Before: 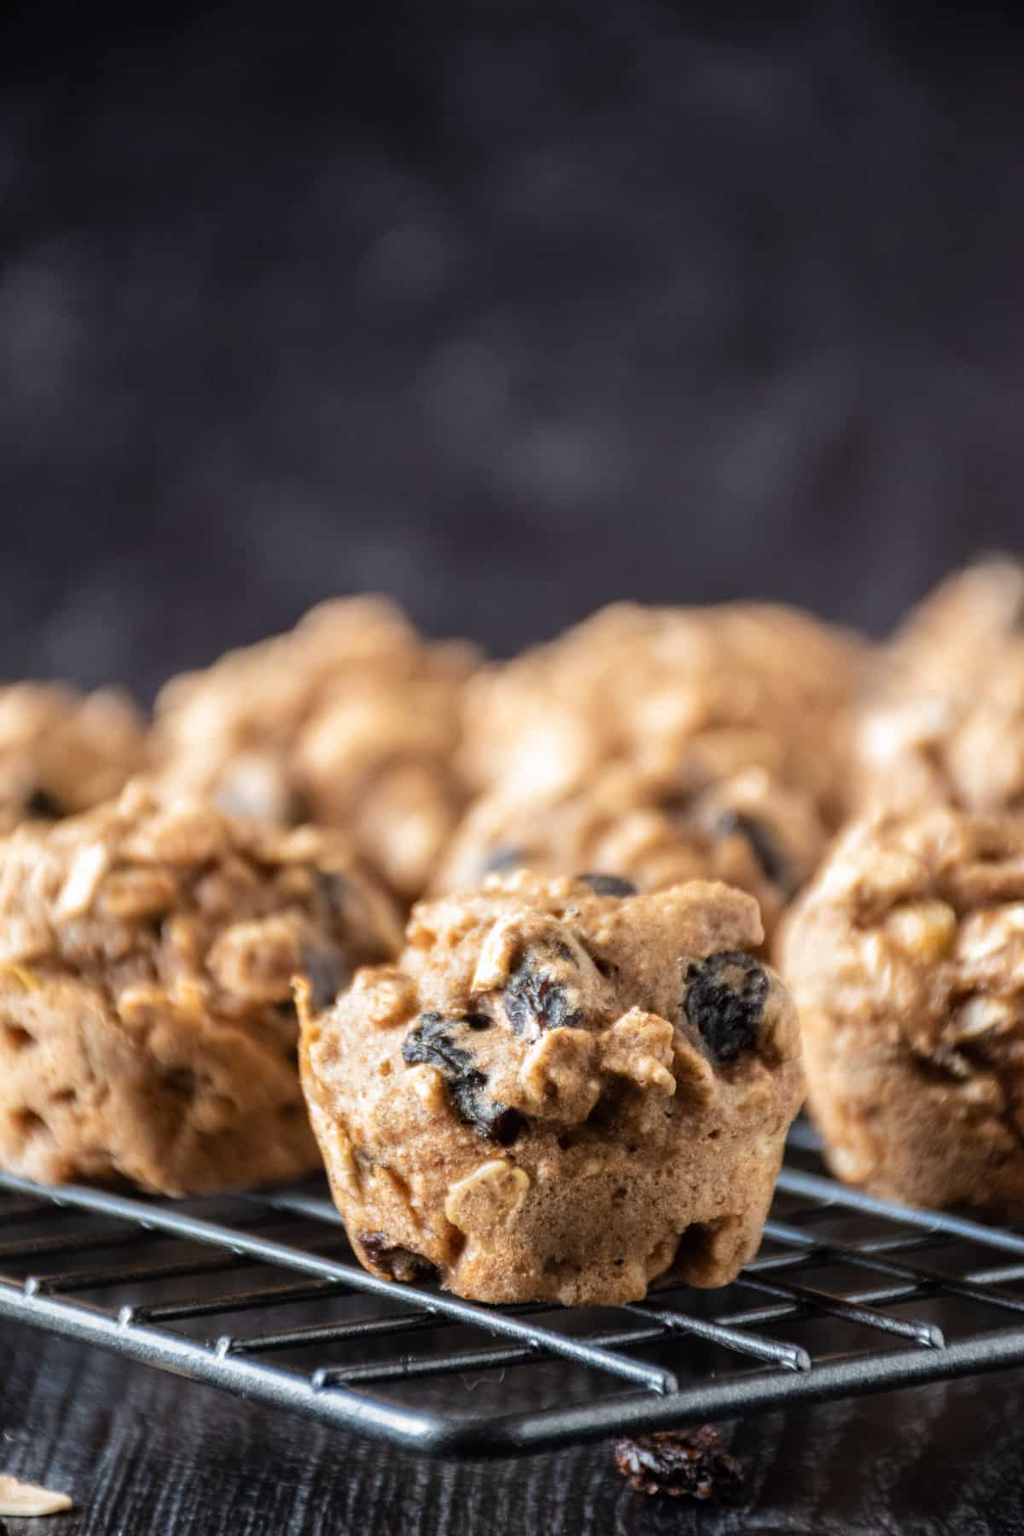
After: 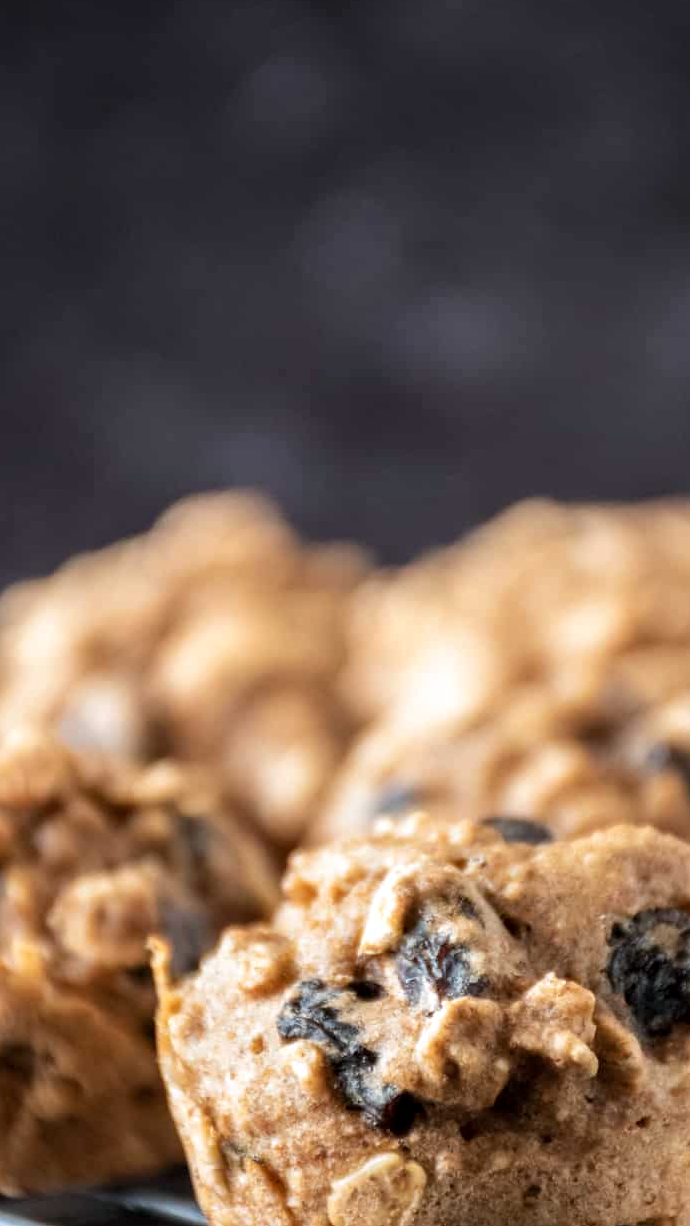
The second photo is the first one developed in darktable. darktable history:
contrast equalizer: y [[0.515 ×6], [0.507 ×6], [0.425 ×6], [0 ×6], [0 ×6]]
crop: left 16.182%, top 11.515%, right 26.286%, bottom 20.37%
